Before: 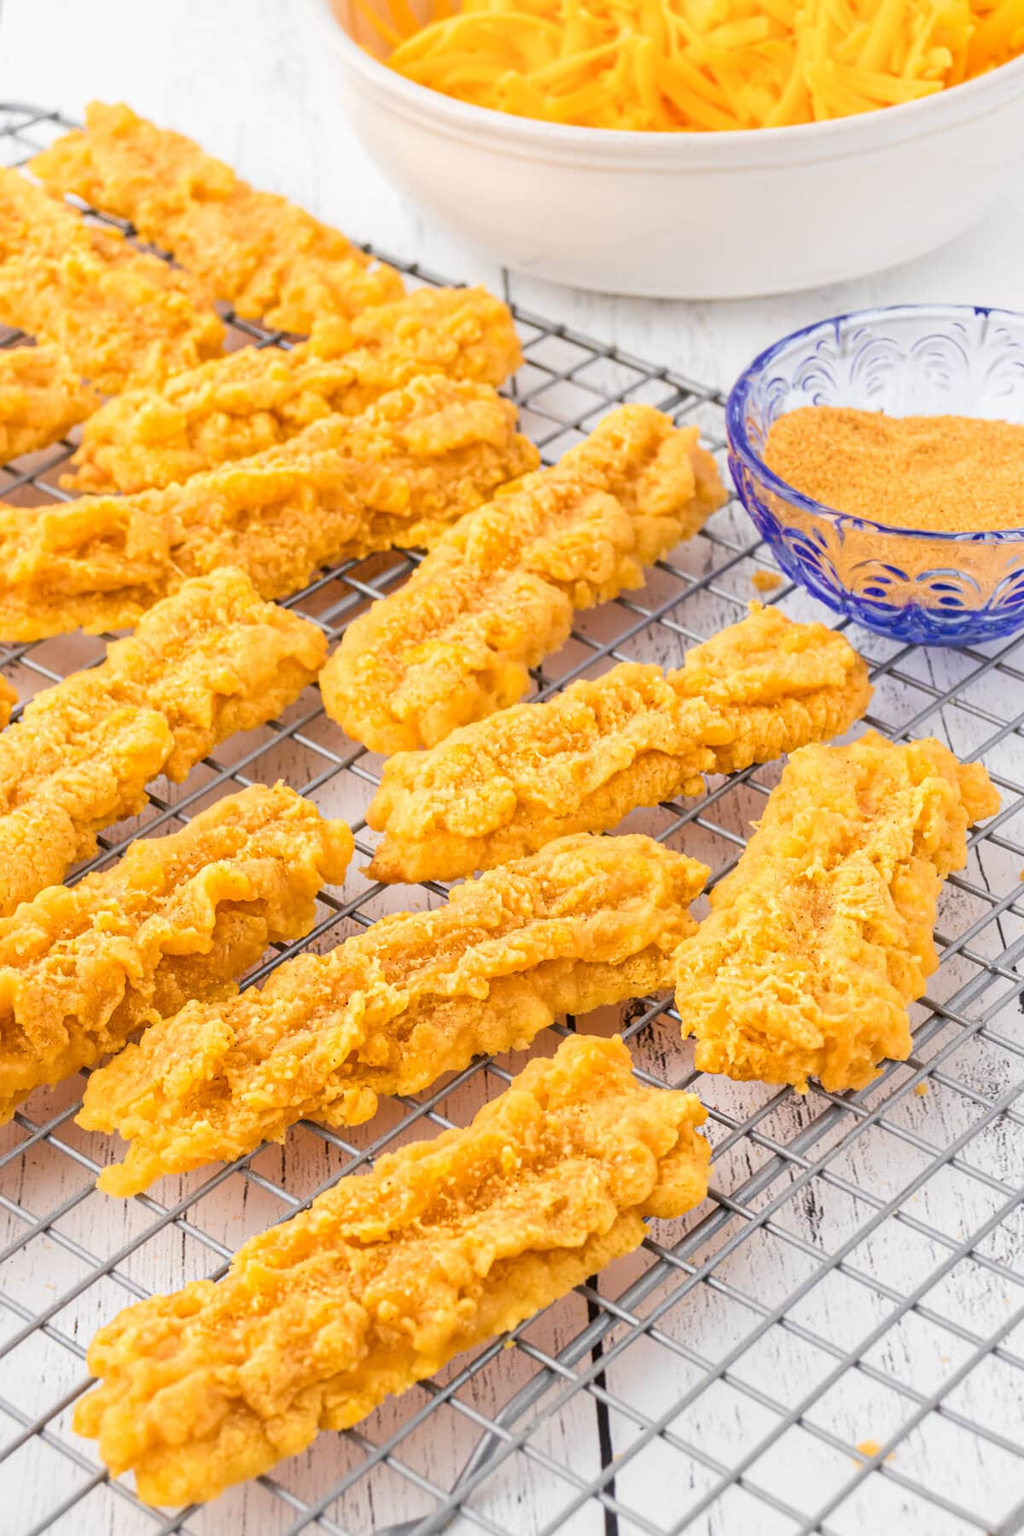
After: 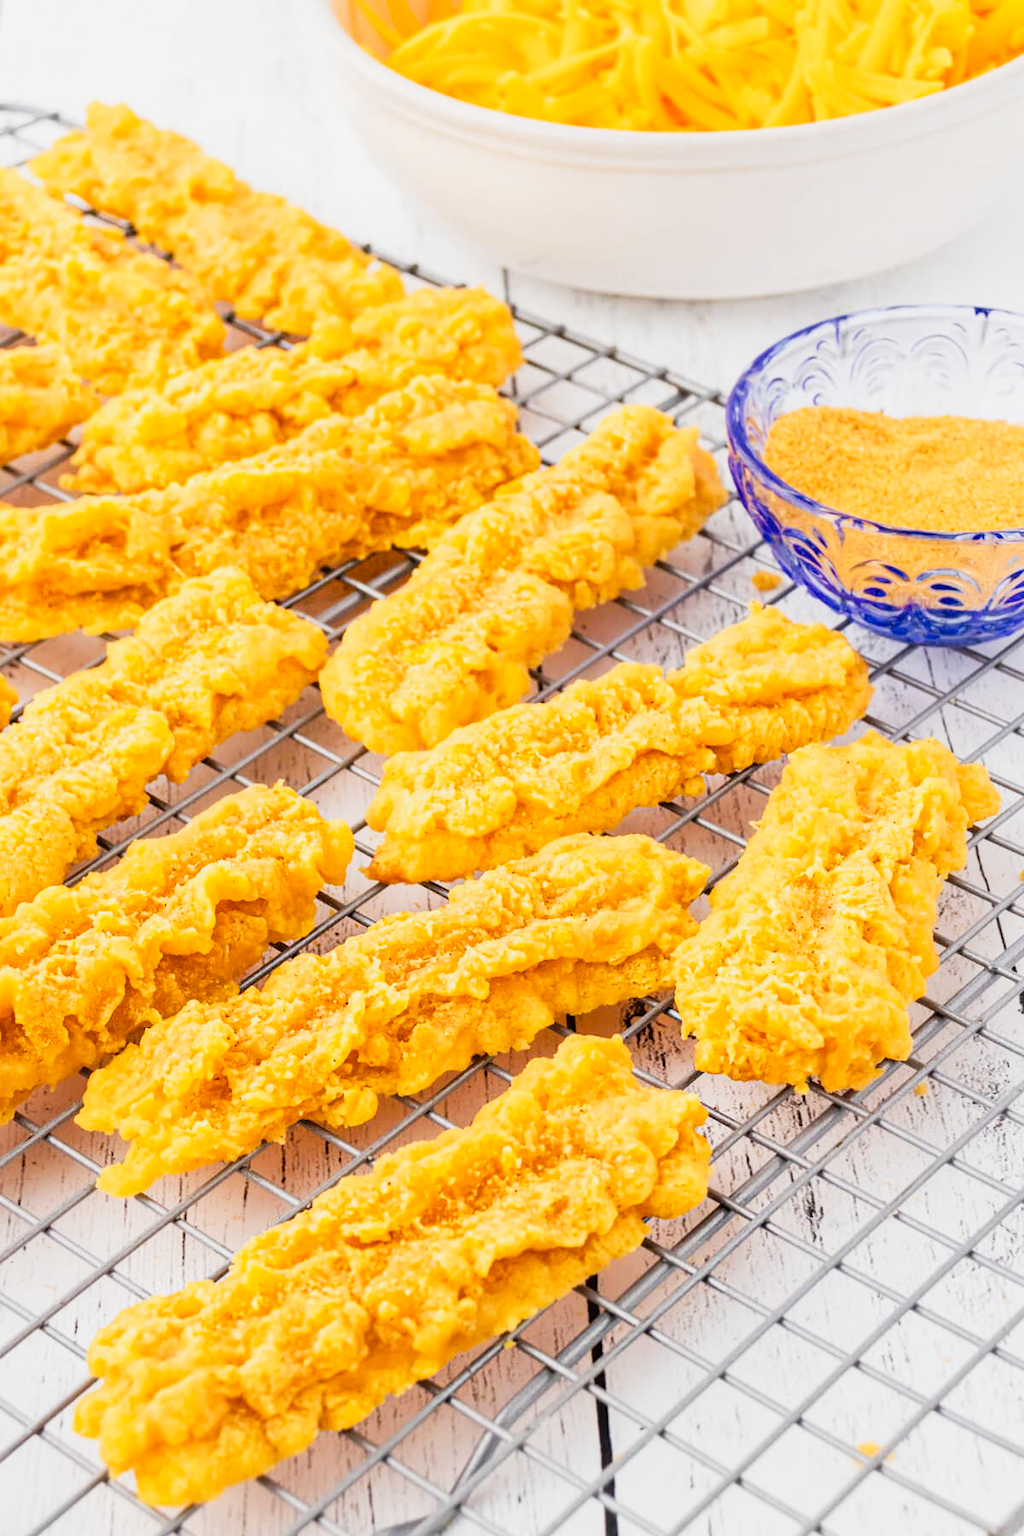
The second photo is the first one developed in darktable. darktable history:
tone curve: curves: ch0 [(0, 0) (0.128, 0.068) (0.292, 0.274) (0.46, 0.482) (0.653, 0.717) (0.819, 0.869) (0.998, 0.969)]; ch1 [(0, 0) (0.384, 0.365) (0.463, 0.45) (0.486, 0.486) (0.503, 0.504) (0.517, 0.517) (0.549, 0.572) (0.583, 0.615) (0.672, 0.699) (0.774, 0.817) (1, 1)]; ch2 [(0, 0) (0.374, 0.344) (0.446, 0.443) (0.494, 0.5) (0.527, 0.529) (0.565, 0.591) (0.644, 0.682) (1, 1)], preserve colors none
